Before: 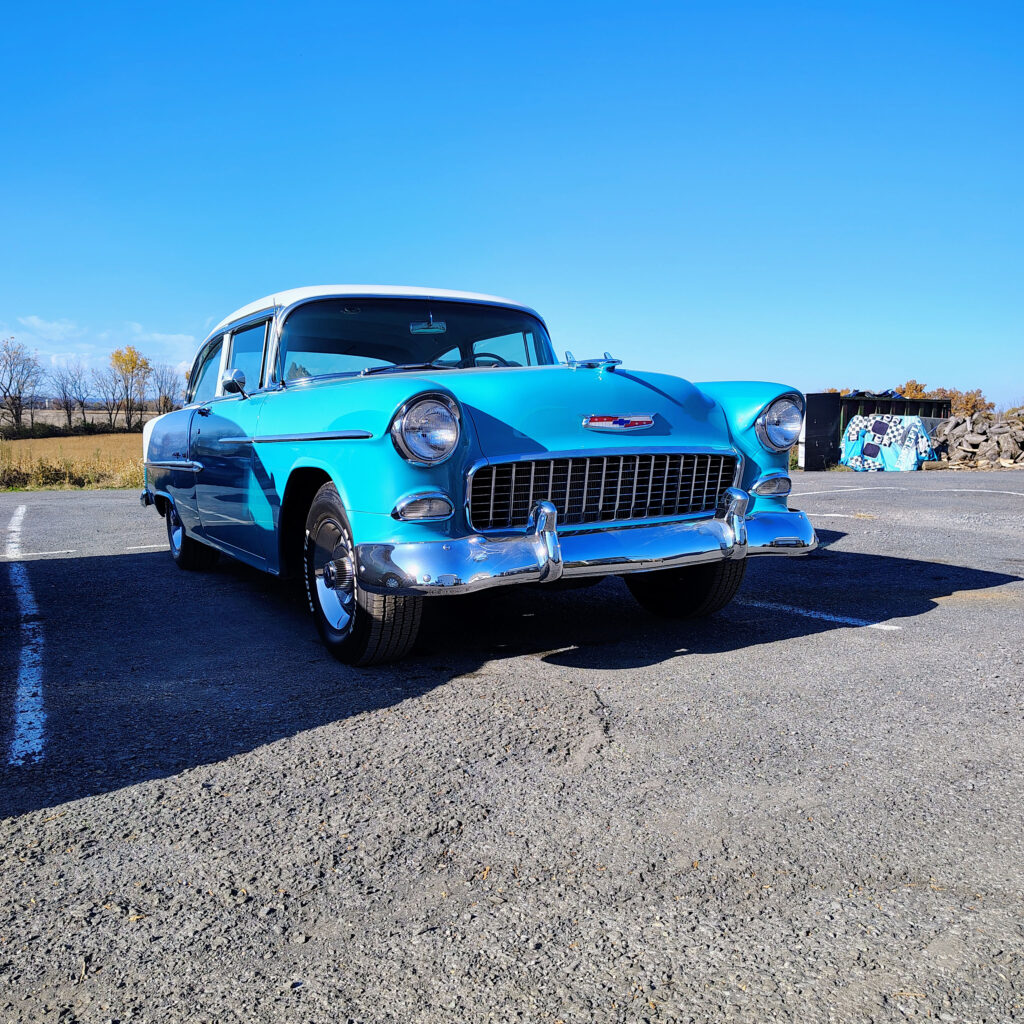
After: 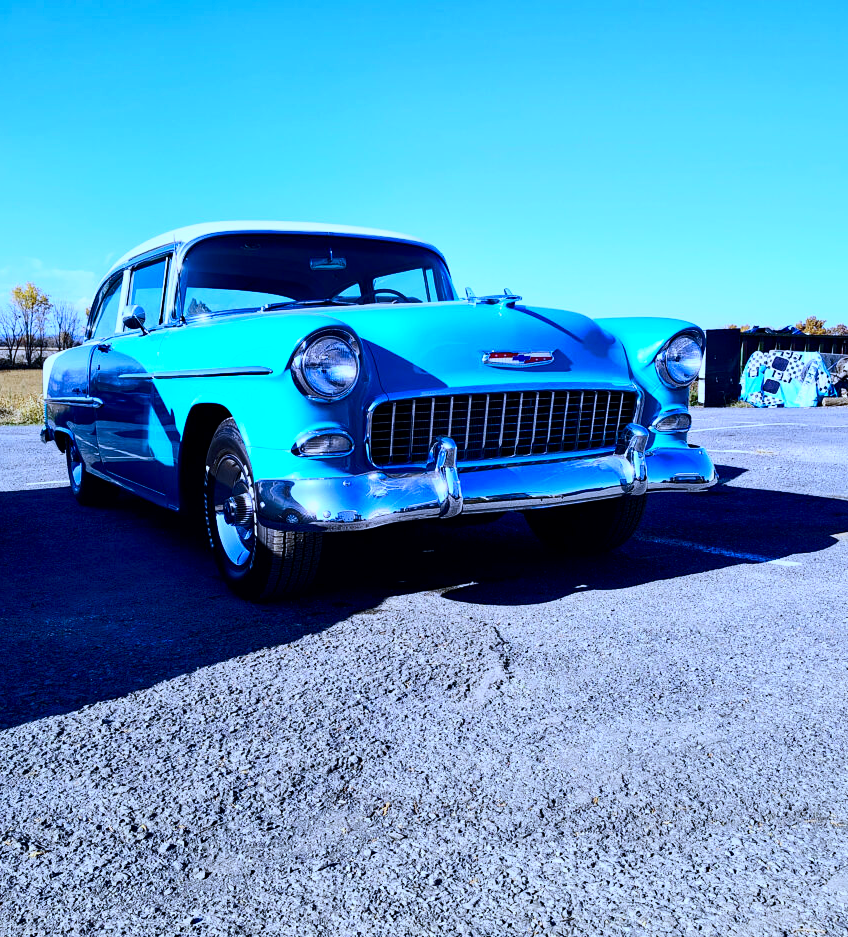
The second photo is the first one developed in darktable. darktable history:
exposure: black level correction 0.006, exposure -0.226 EV, compensate highlight preservation false
white balance: red 0.871, blue 1.249
crop: left 9.807%, top 6.259%, right 7.334%, bottom 2.177%
contrast brightness saturation: contrast 0.4, brightness 0.1, saturation 0.21
